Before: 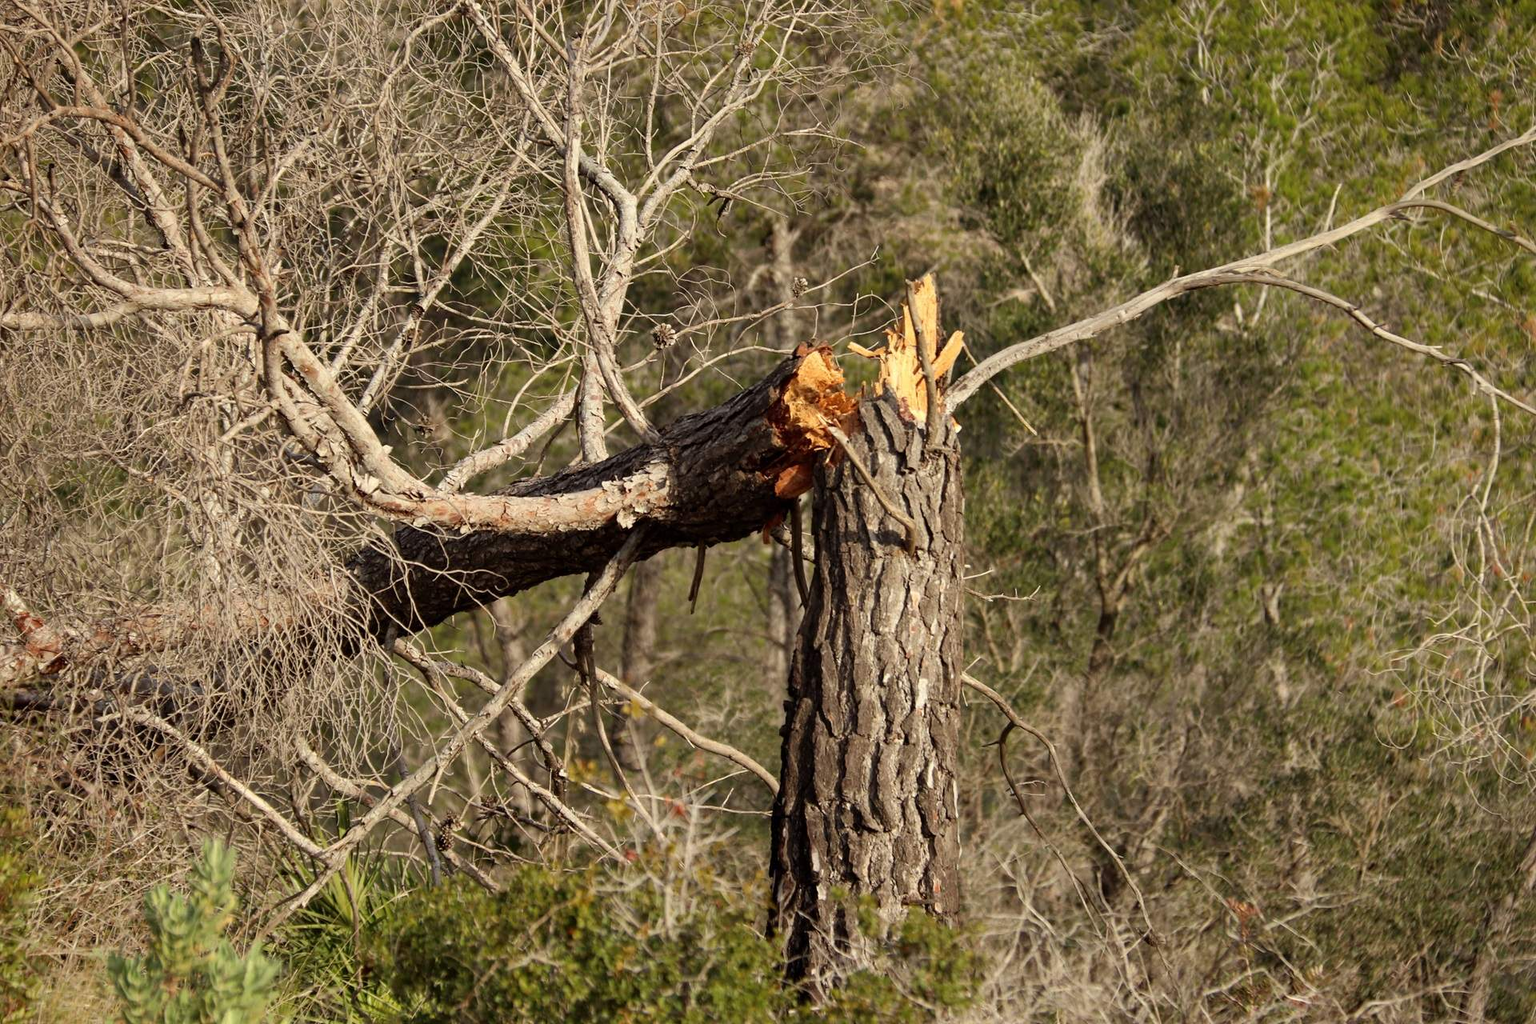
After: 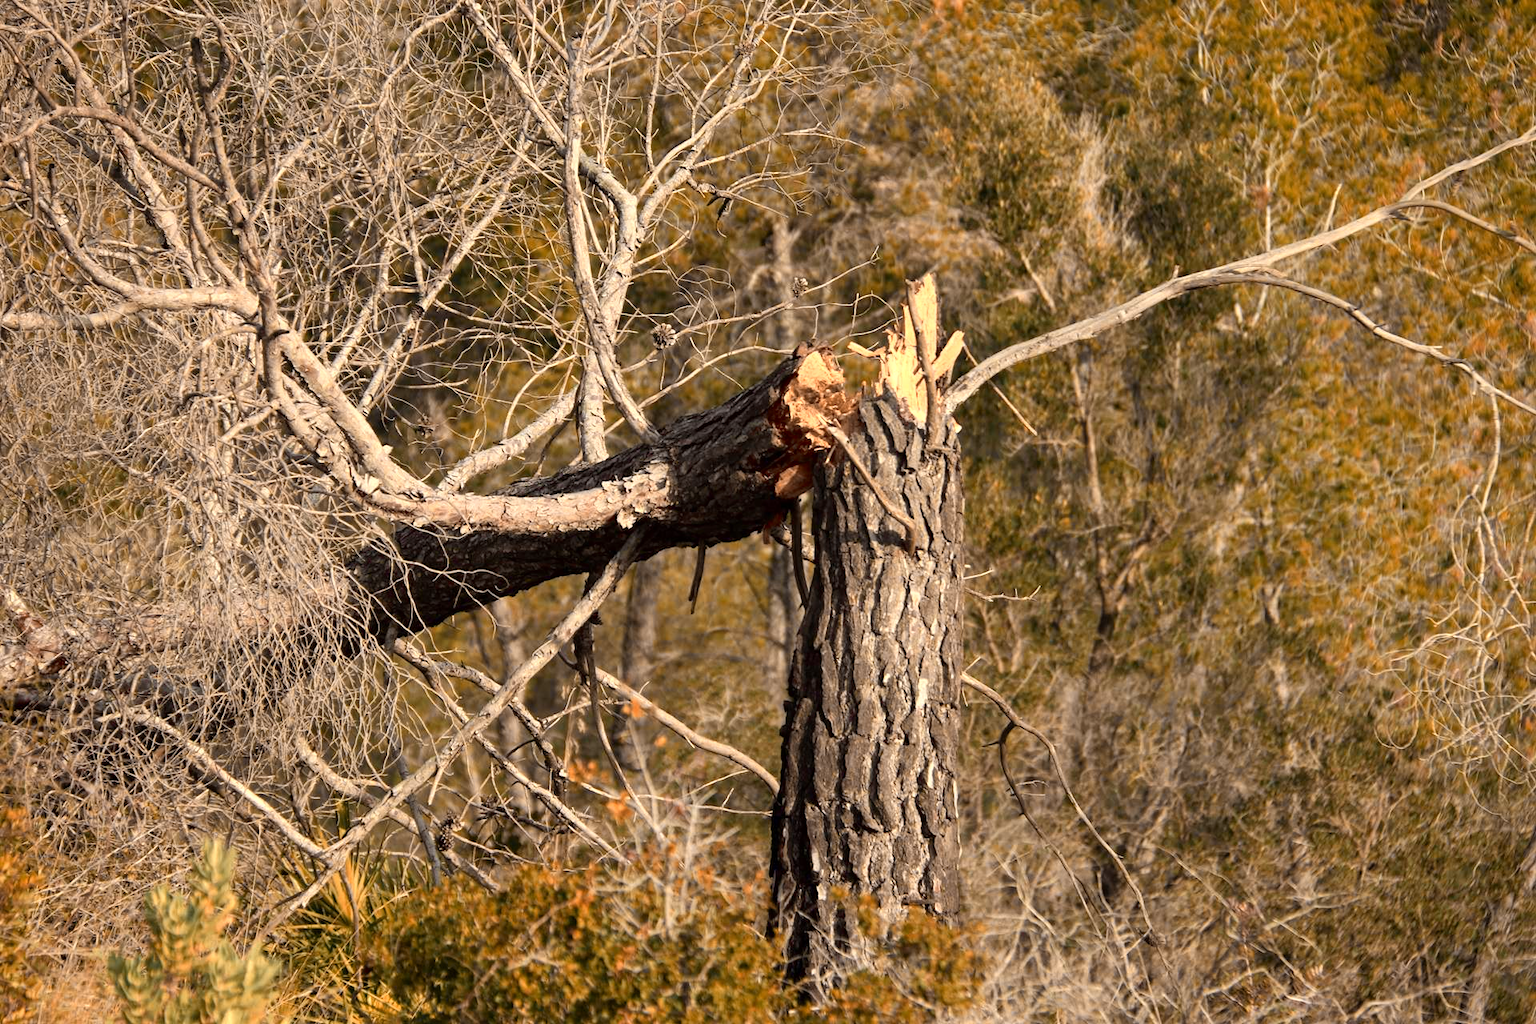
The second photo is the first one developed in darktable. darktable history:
color zones: curves: ch0 [(0.009, 0.528) (0.136, 0.6) (0.255, 0.586) (0.39, 0.528) (0.522, 0.584) (0.686, 0.736) (0.849, 0.561)]; ch1 [(0.045, 0.781) (0.14, 0.416) (0.257, 0.695) (0.442, 0.032) (0.738, 0.338) (0.818, 0.632) (0.891, 0.741) (1, 0.704)]; ch2 [(0, 0.667) (0.141, 0.52) (0.26, 0.37) (0.474, 0.432) (0.743, 0.286)]
